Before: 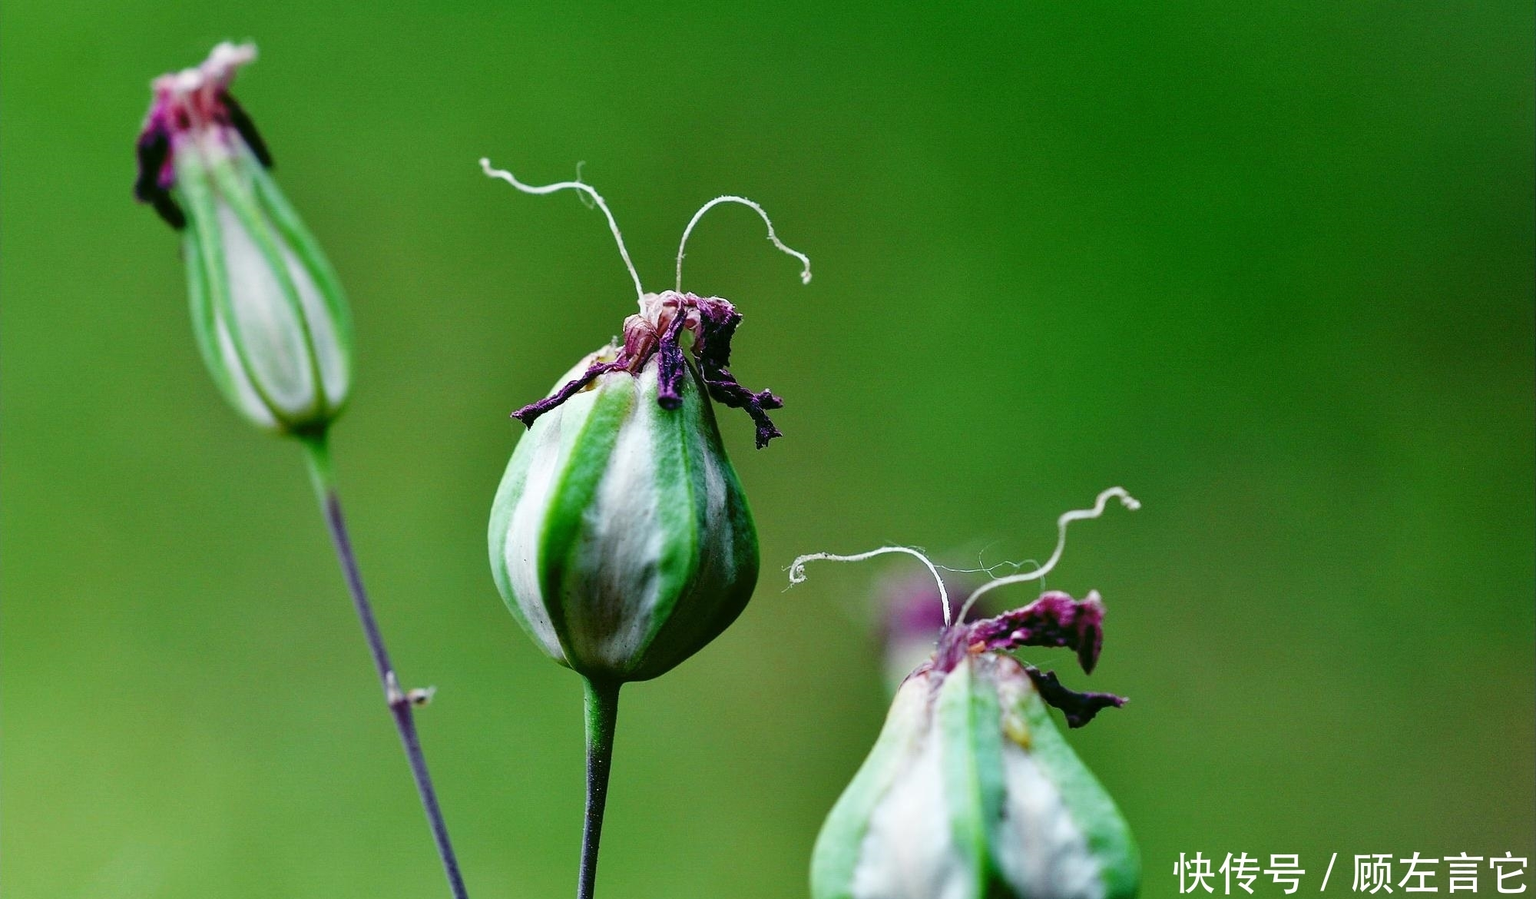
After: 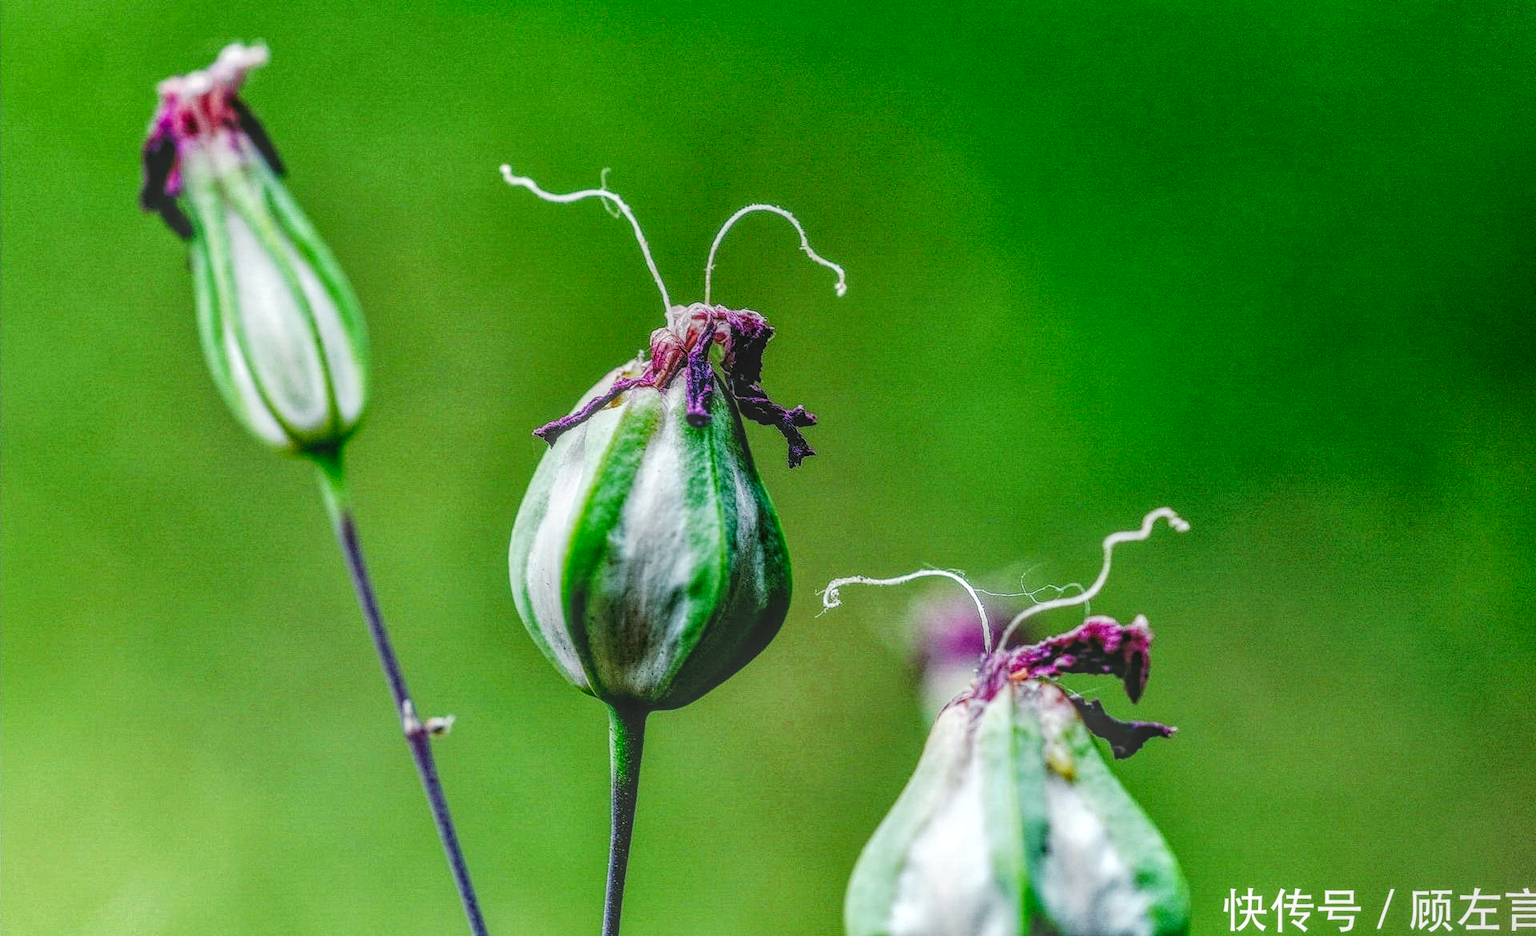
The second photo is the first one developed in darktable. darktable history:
tone curve: curves: ch0 [(0, 0.018) (0.061, 0.041) (0.205, 0.191) (0.289, 0.292) (0.39, 0.424) (0.493, 0.551) (0.666, 0.743) (0.795, 0.841) (1, 0.998)]; ch1 [(0, 0) (0.385, 0.343) (0.439, 0.415) (0.494, 0.498) (0.501, 0.501) (0.51, 0.509) (0.548, 0.563) (0.586, 0.61) (0.684, 0.658) (0.783, 0.804) (1, 1)]; ch2 [(0, 0) (0.304, 0.31) (0.403, 0.399) (0.441, 0.428) (0.47, 0.469) (0.498, 0.496) (0.524, 0.538) (0.566, 0.579) (0.648, 0.665) (0.697, 0.699) (1, 1)], preserve colors none
crop: right 4.084%, bottom 0.044%
local contrast: highlights 3%, shadows 4%, detail 200%, midtone range 0.248
